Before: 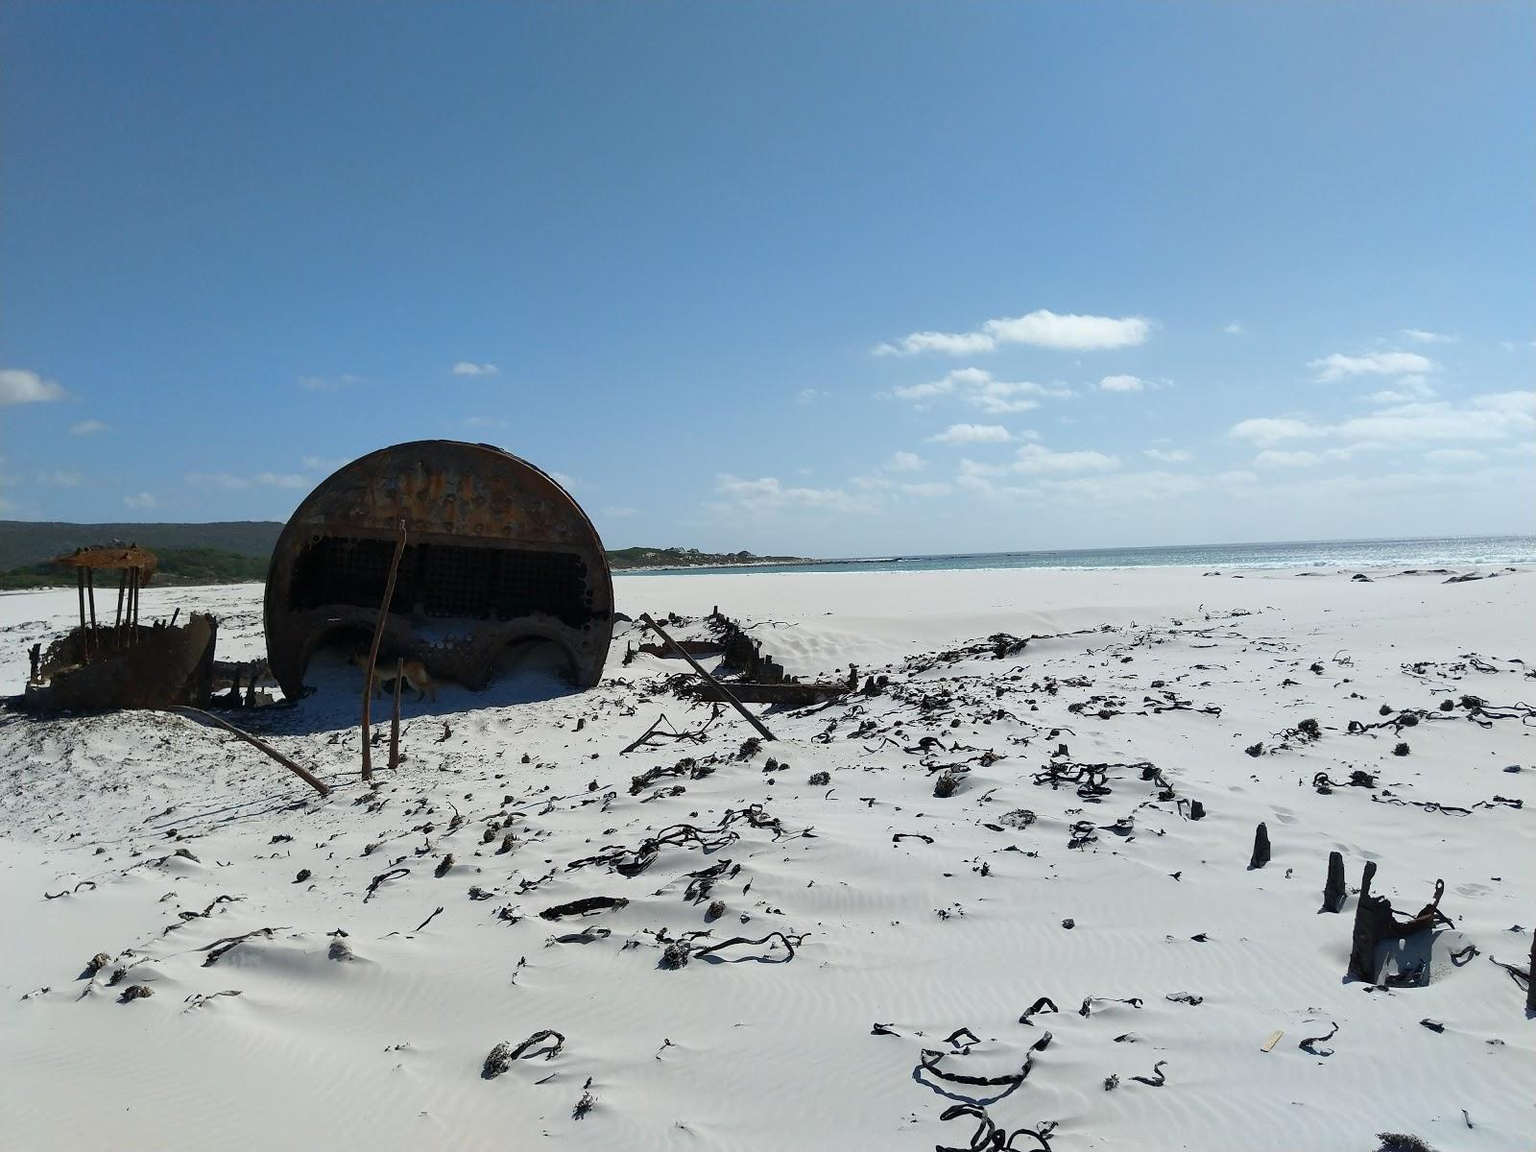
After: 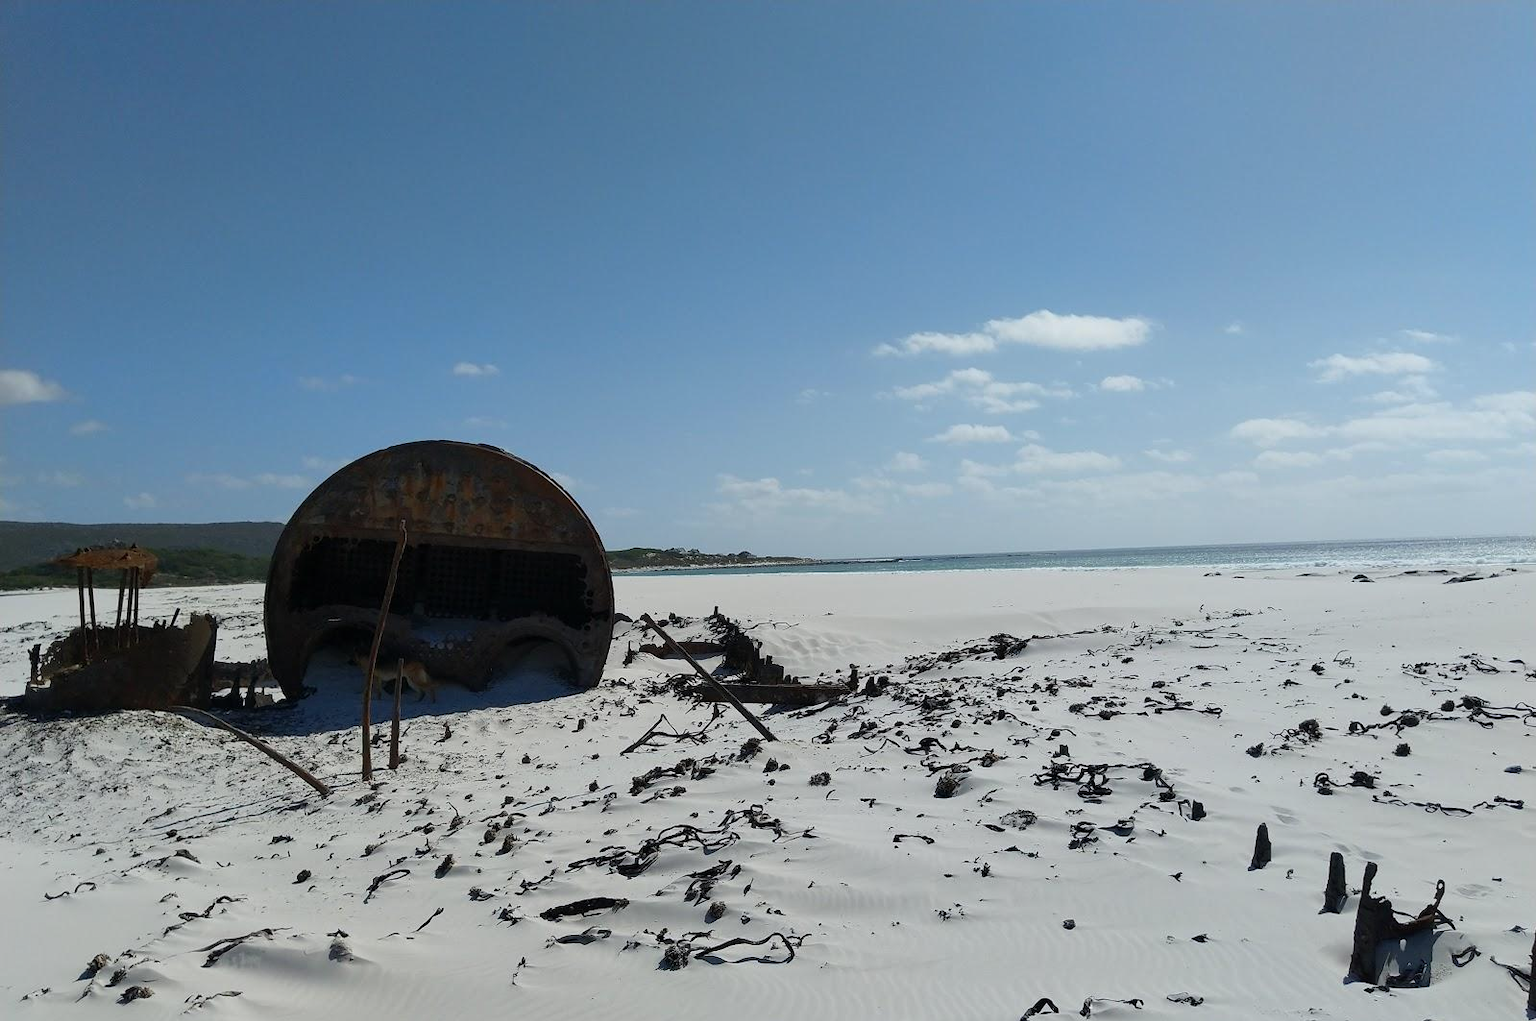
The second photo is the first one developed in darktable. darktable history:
crop and rotate: top 0%, bottom 11.403%
exposure: exposure -0.263 EV, compensate exposure bias true, compensate highlight preservation false
